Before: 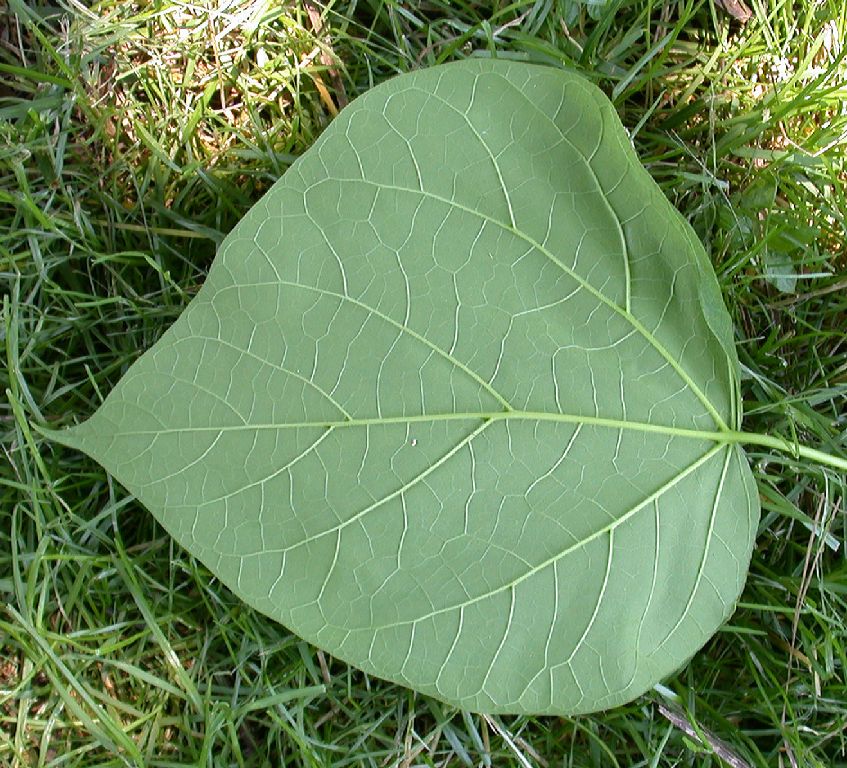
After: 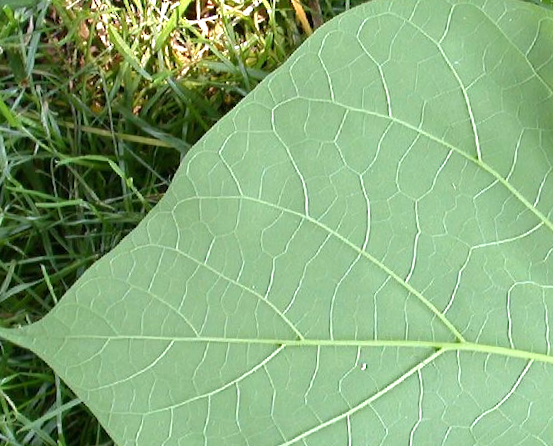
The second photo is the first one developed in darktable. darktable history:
exposure: black level correction 0, exposure 0.5 EV, compensate highlight preservation false
crop and rotate: angle -4.2°, left 1.999%, top 6.7%, right 27.609%, bottom 30.622%
